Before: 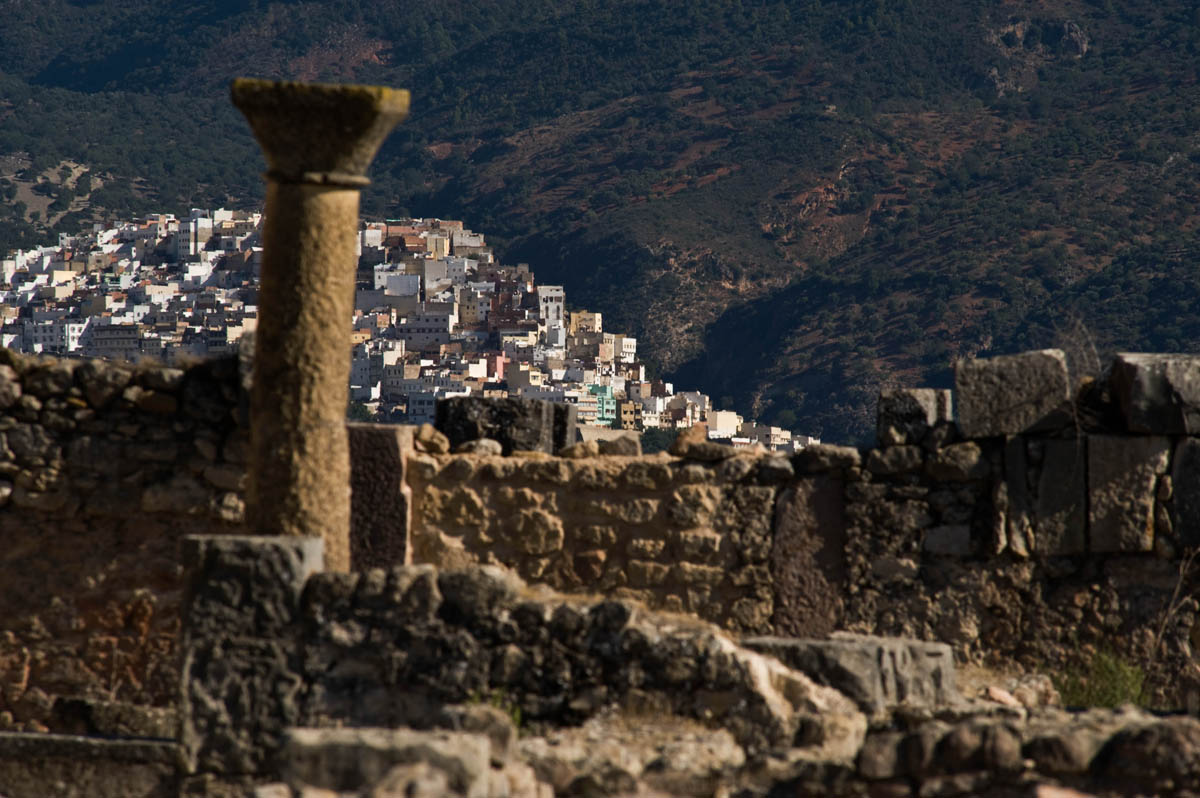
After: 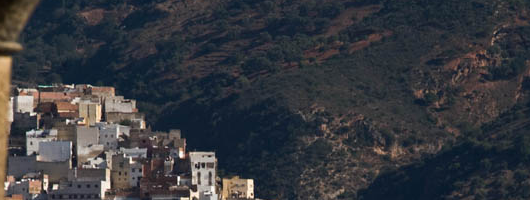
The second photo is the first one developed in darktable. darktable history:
crop: left 29.058%, top 16.86%, right 26.71%, bottom 57.973%
